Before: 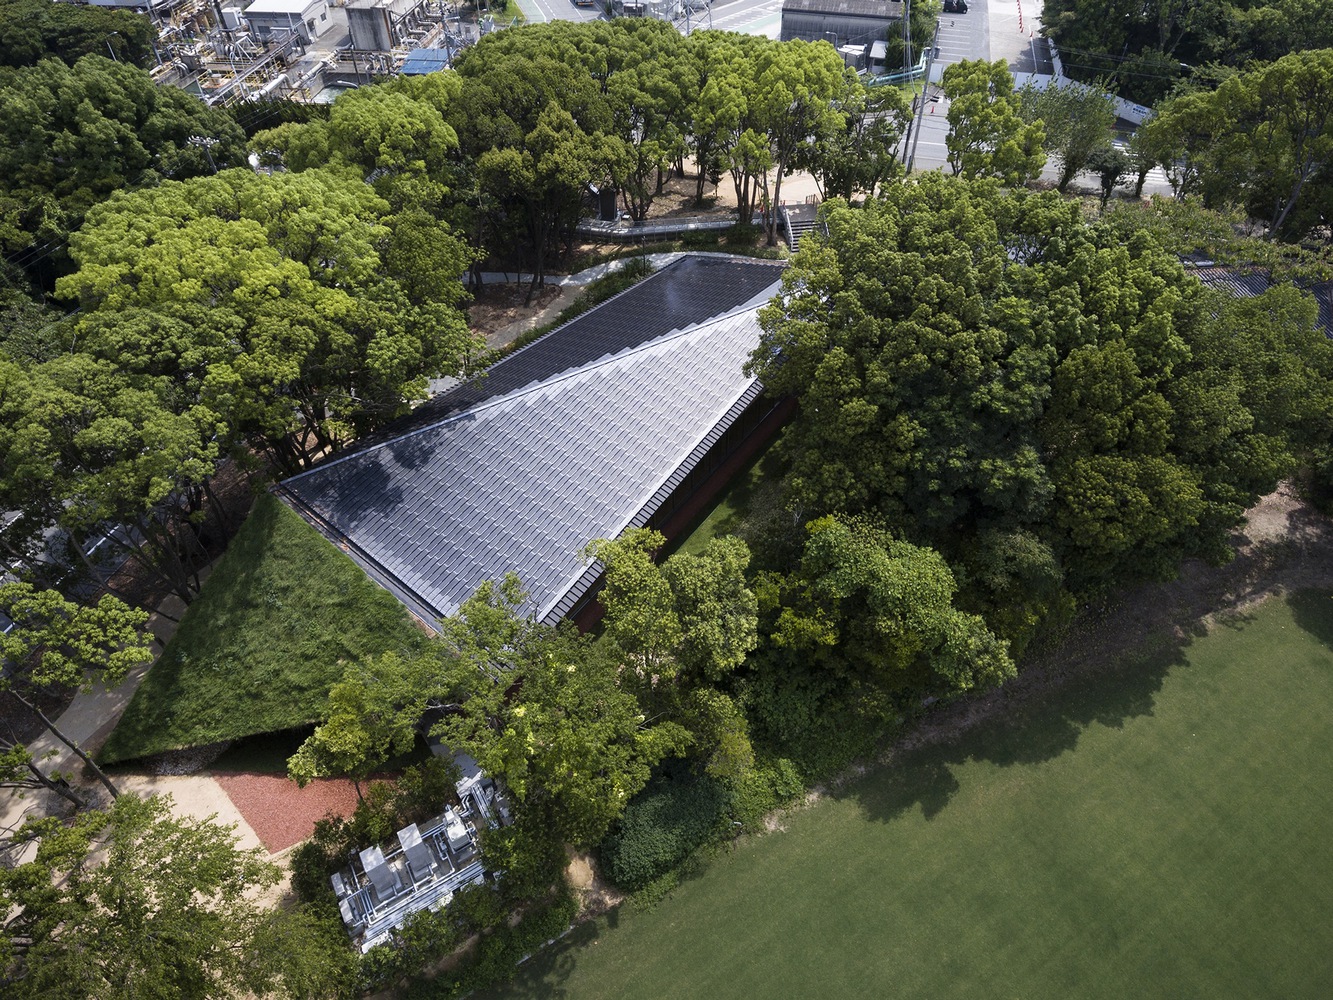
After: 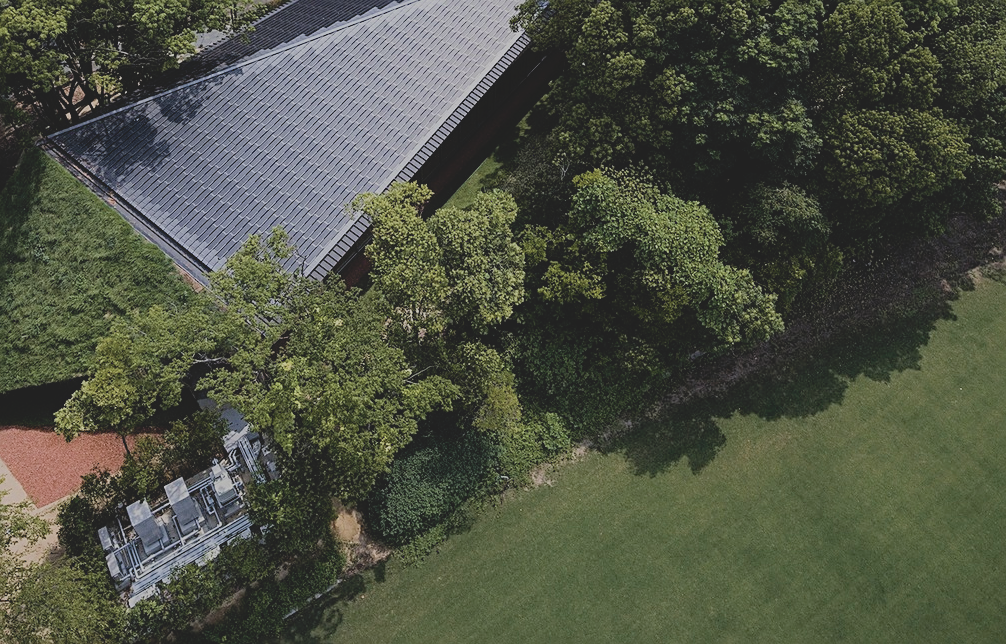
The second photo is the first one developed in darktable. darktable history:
contrast brightness saturation: contrast -0.254, saturation -0.435
crop and rotate: left 17.482%, top 34.601%, right 6.996%, bottom 0.938%
sharpen: on, module defaults
filmic rgb: black relative exposure -7.65 EV, white relative exposure 4.56 EV, hardness 3.61, color science v6 (2022)
contrast equalizer: y [[0.5, 0.486, 0.447, 0.446, 0.489, 0.5], [0.5 ×6], [0.5 ×6], [0 ×6], [0 ×6]], mix 0.592
velvia: on, module defaults
haze removal: strength 0.433, compatibility mode true, adaptive false
